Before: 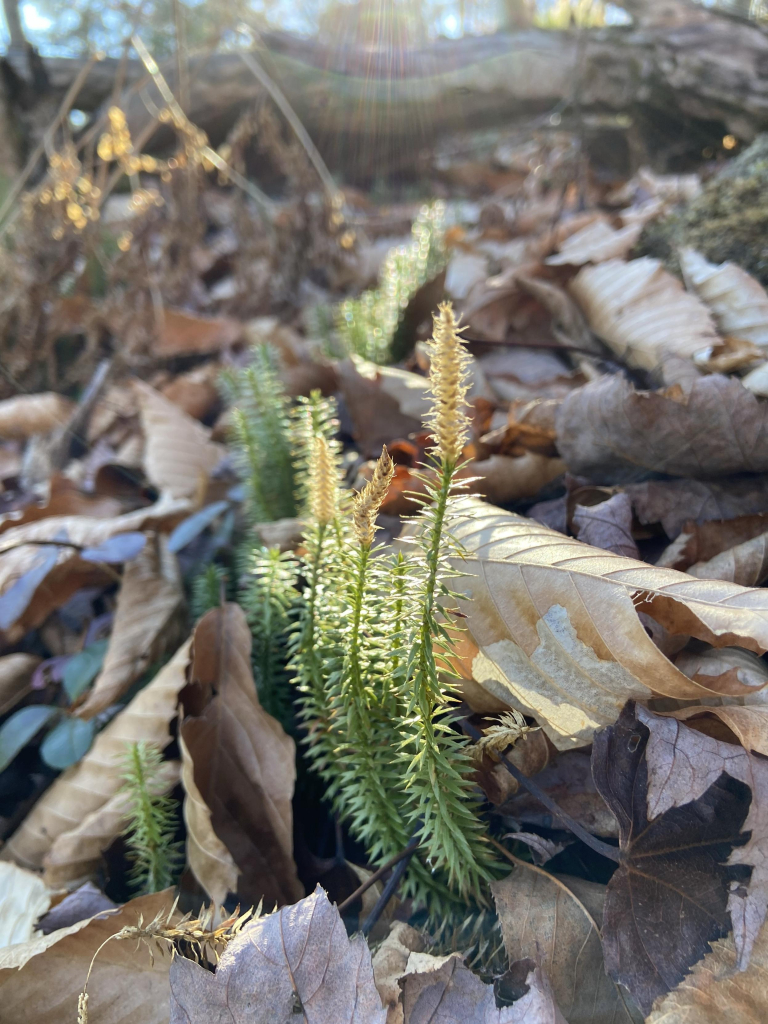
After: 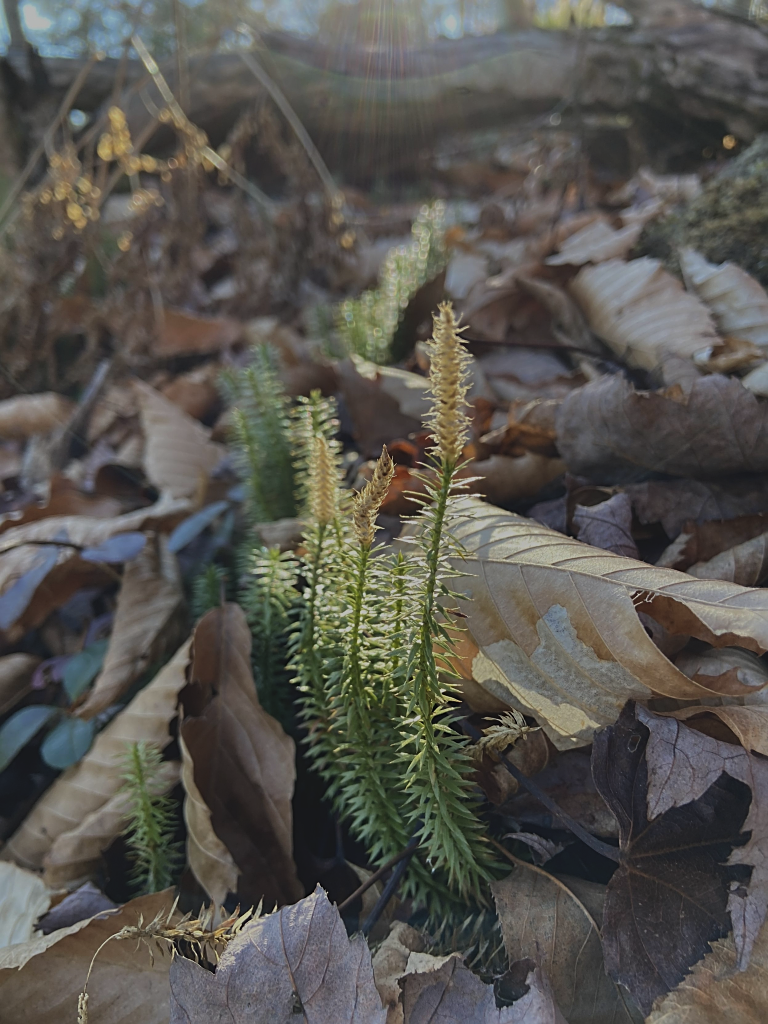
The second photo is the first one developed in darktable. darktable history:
sharpen: on, module defaults
exposure: black level correction -0.017, exposure -1.111 EV, compensate highlight preservation false
